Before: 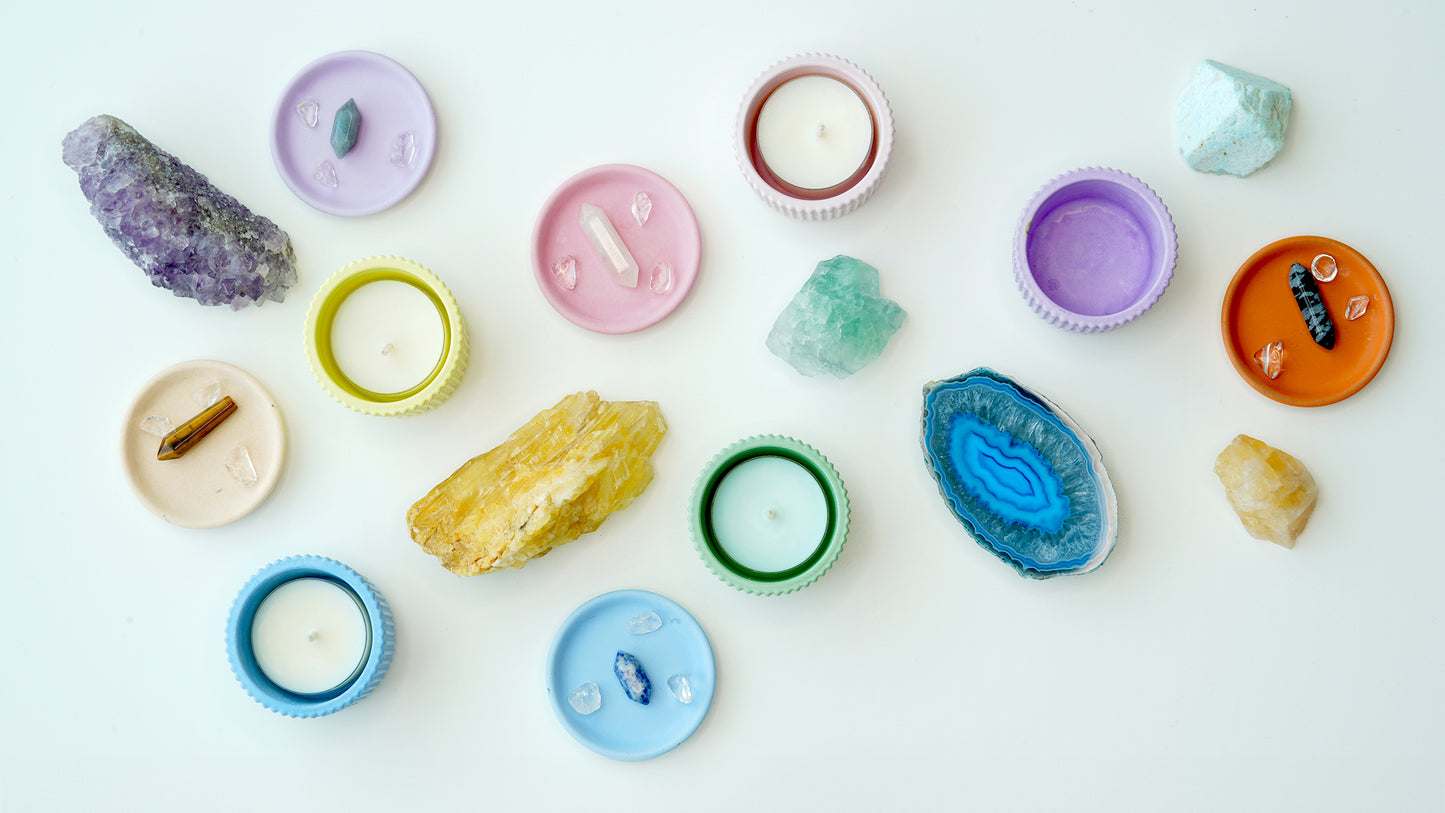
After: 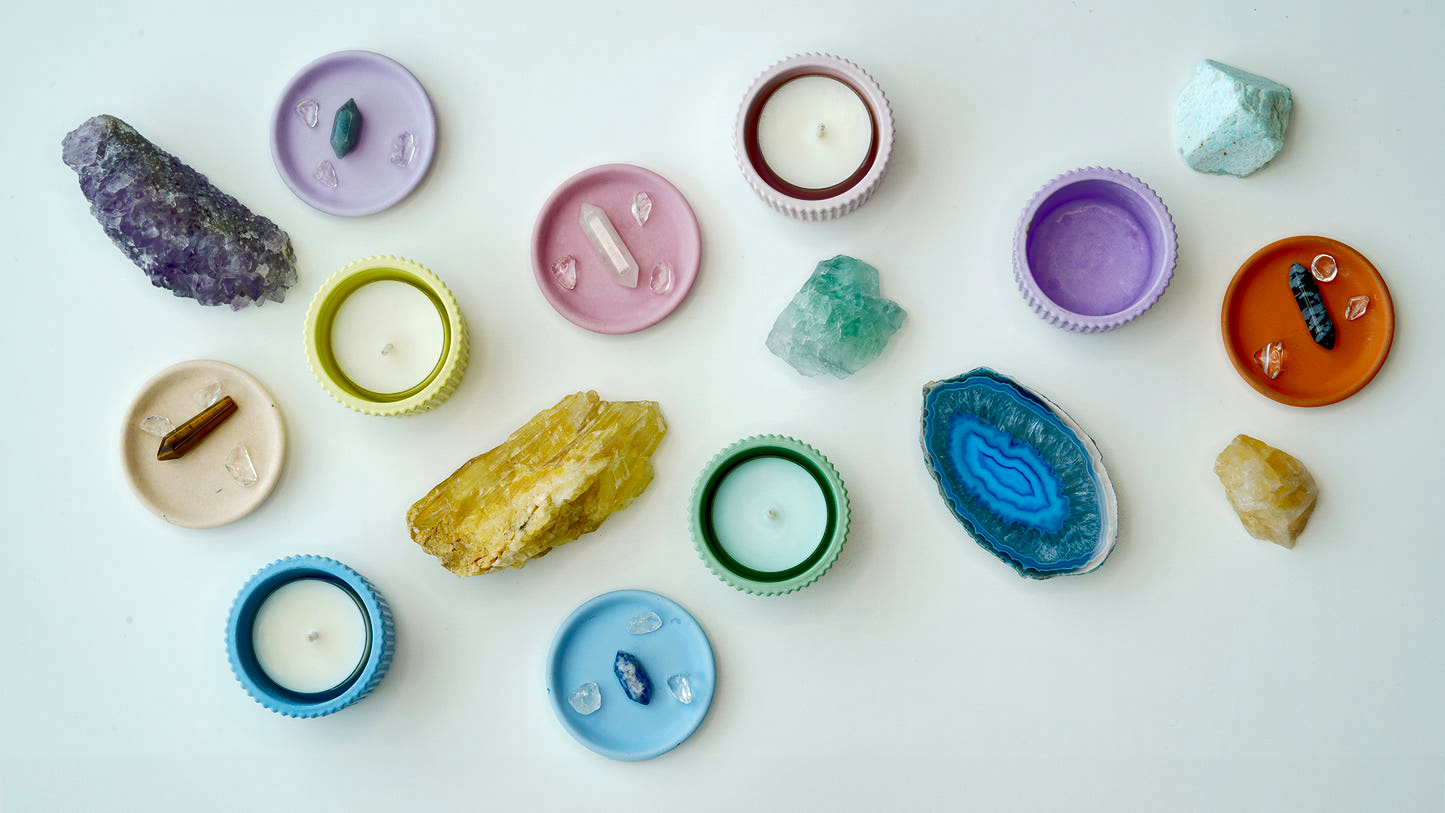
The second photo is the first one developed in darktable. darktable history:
shadows and highlights: highlights color adjustment 46.6%, soften with gaussian
